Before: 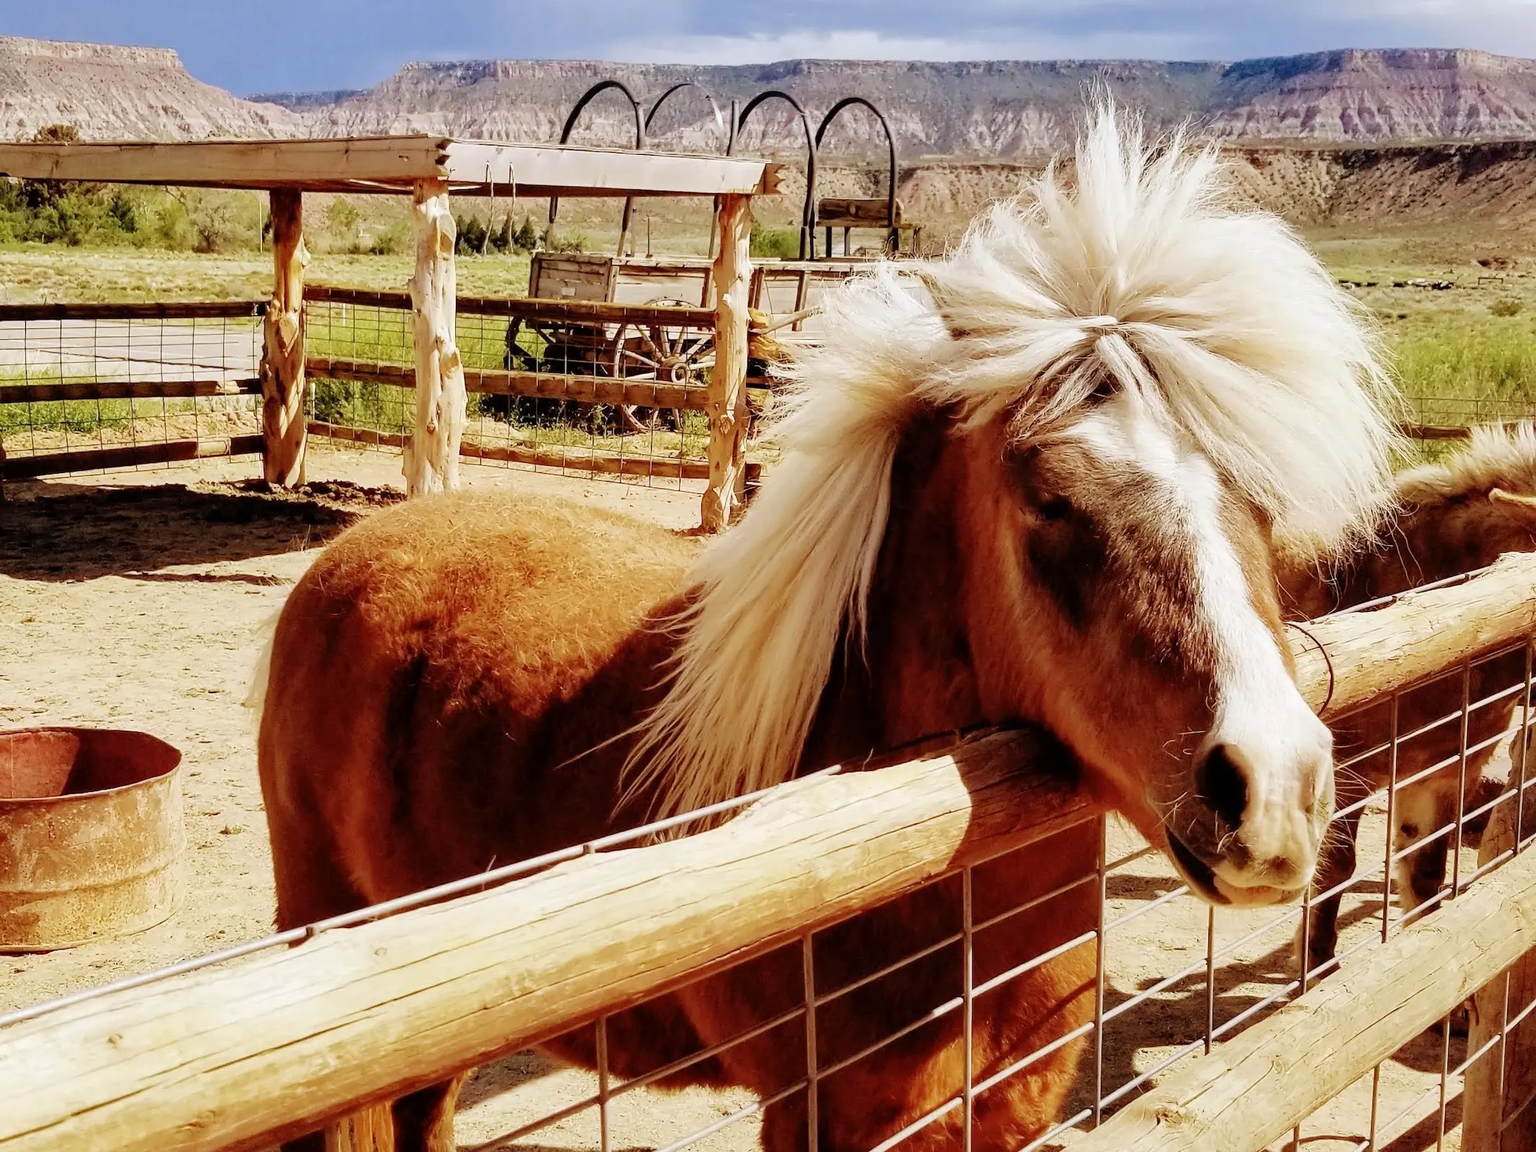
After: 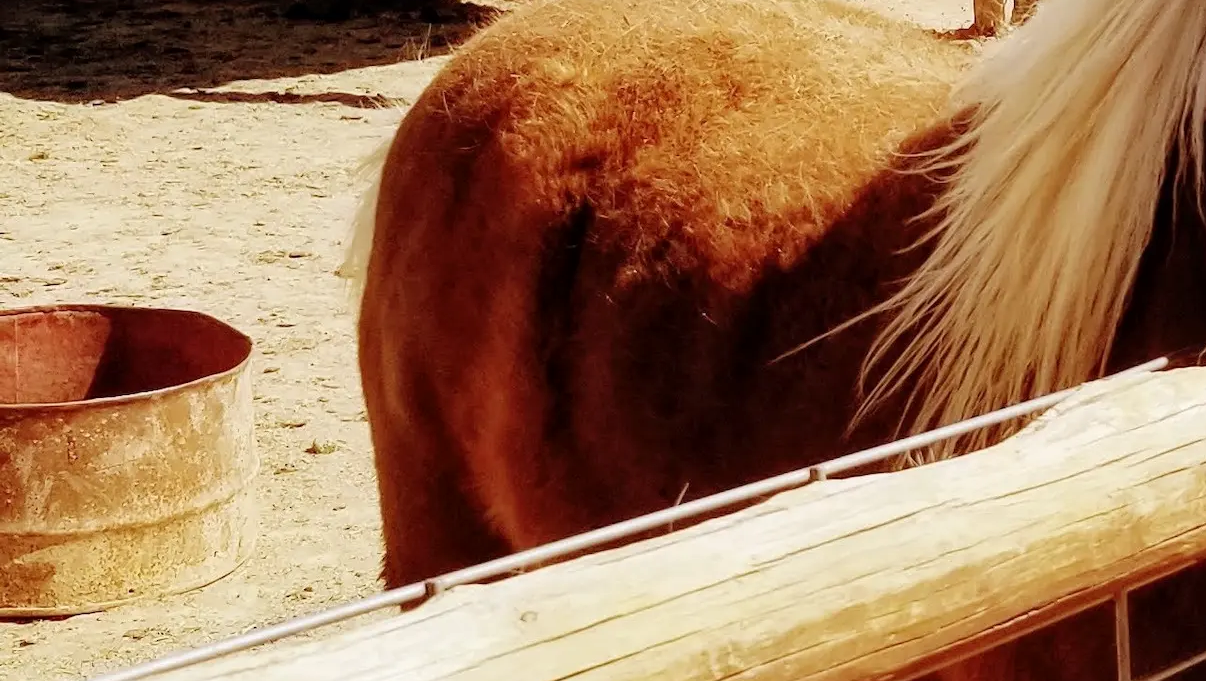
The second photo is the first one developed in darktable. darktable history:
local contrast: mode bilateral grid, contrast 10, coarseness 26, detail 115%, midtone range 0.2
crop: top 44.125%, right 43.418%, bottom 13.31%
